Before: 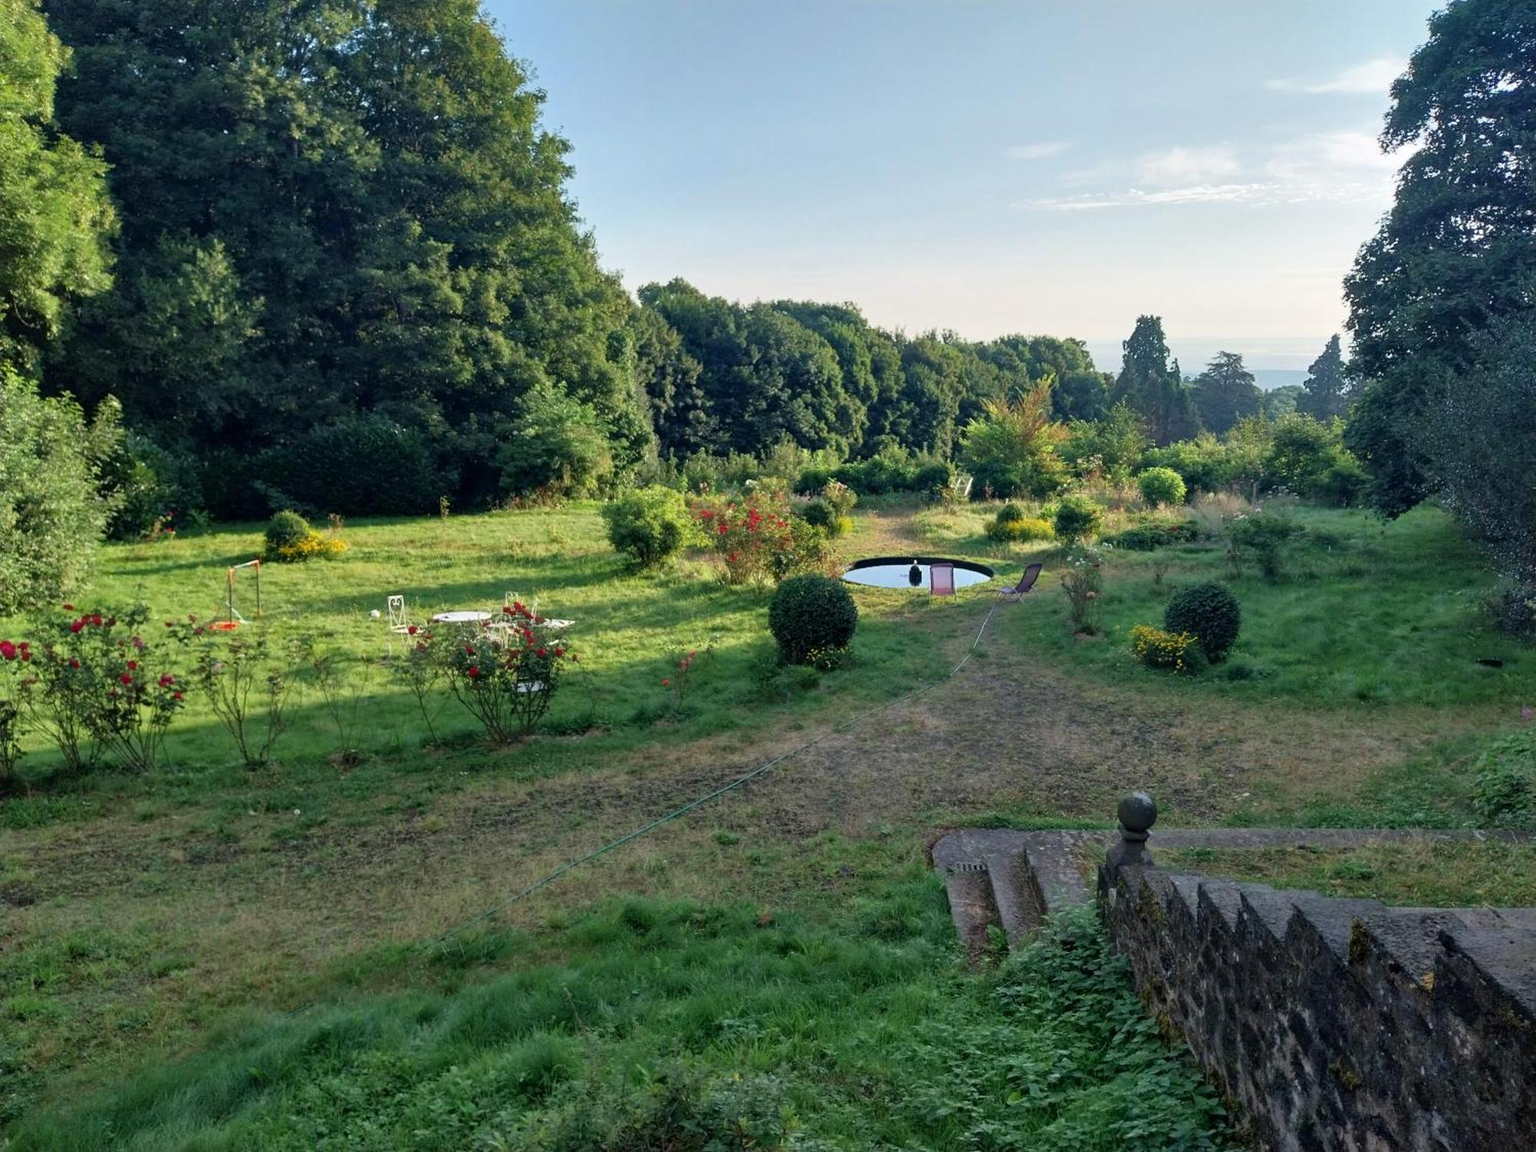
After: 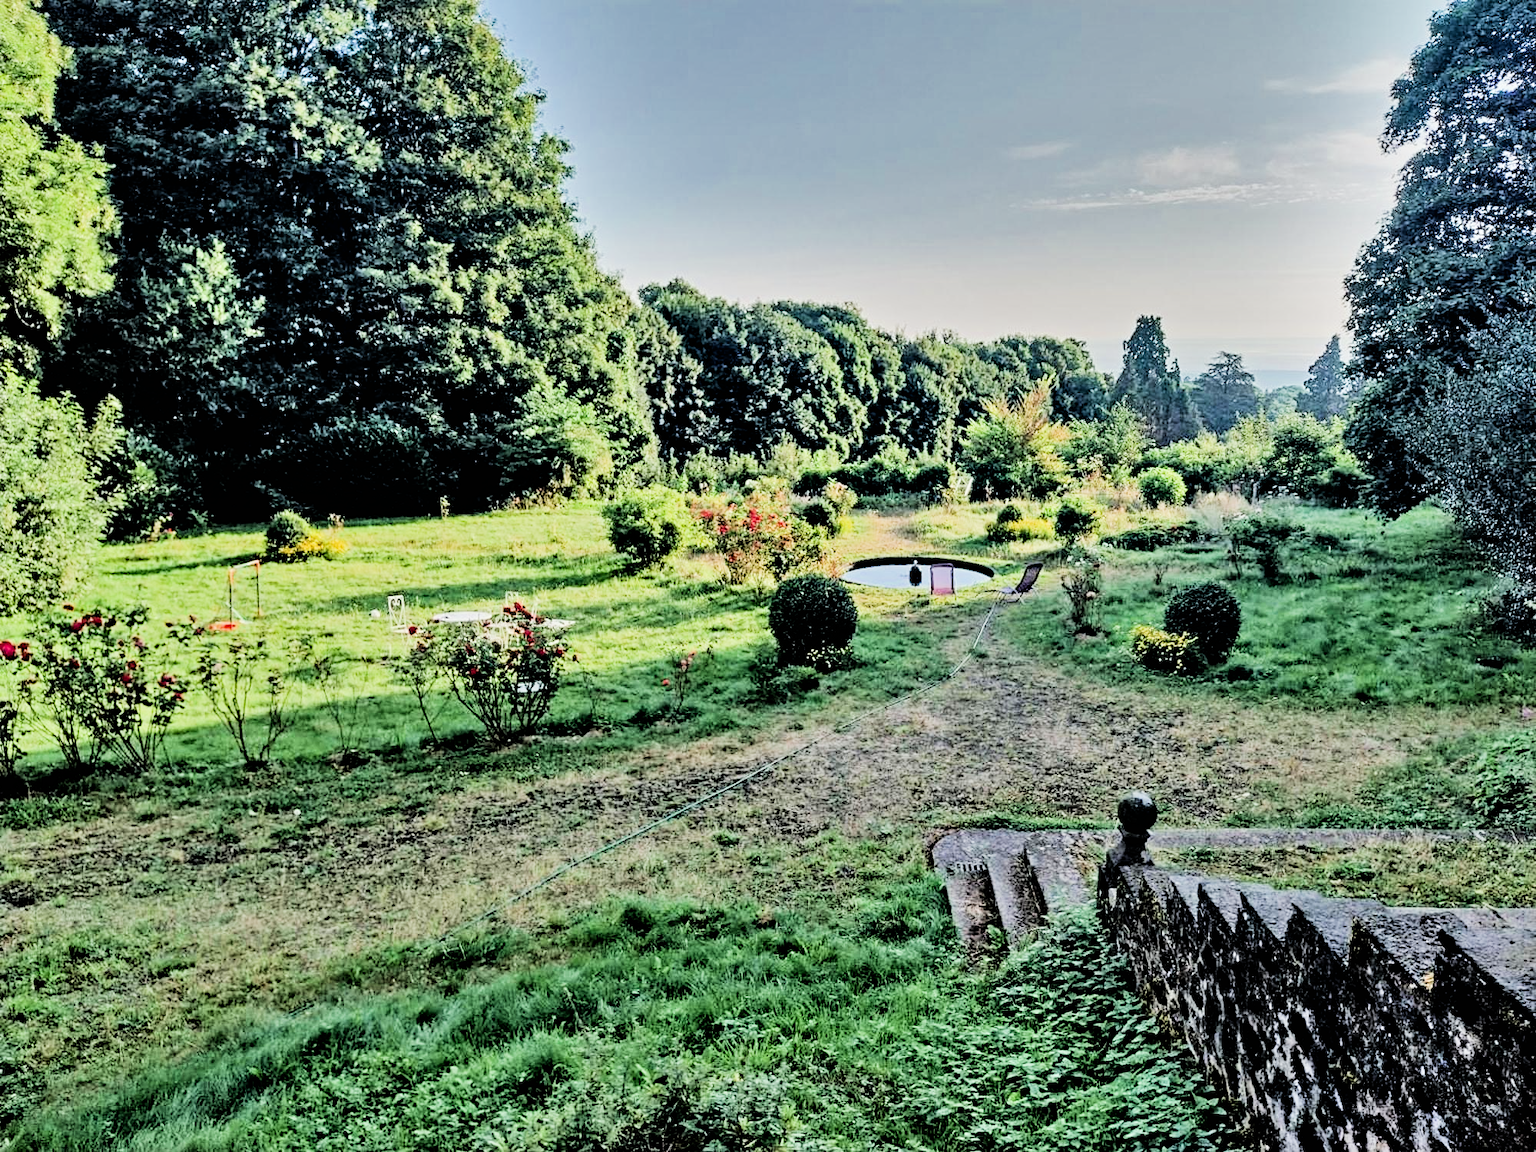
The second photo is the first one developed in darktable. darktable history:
shadows and highlights: radius 101.13, shadows 50.59, highlights -64.72, soften with gaussian
tone equalizer: -7 EV 0.142 EV, -6 EV 0.565 EV, -5 EV 1.15 EV, -4 EV 1.32 EV, -3 EV 1.18 EV, -2 EV 0.6 EV, -1 EV 0.161 EV, edges refinement/feathering 500, mask exposure compensation -1.57 EV, preserve details no
contrast equalizer: octaves 7, y [[0.5, 0.542, 0.583, 0.625, 0.667, 0.708], [0.5 ×6], [0.5 ×6], [0 ×6], [0 ×6]]
filmic rgb: black relative exposure -5.14 EV, white relative exposure 3.96 EV, hardness 2.88, contrast 1.299, highlights saturation mix -29.12%
